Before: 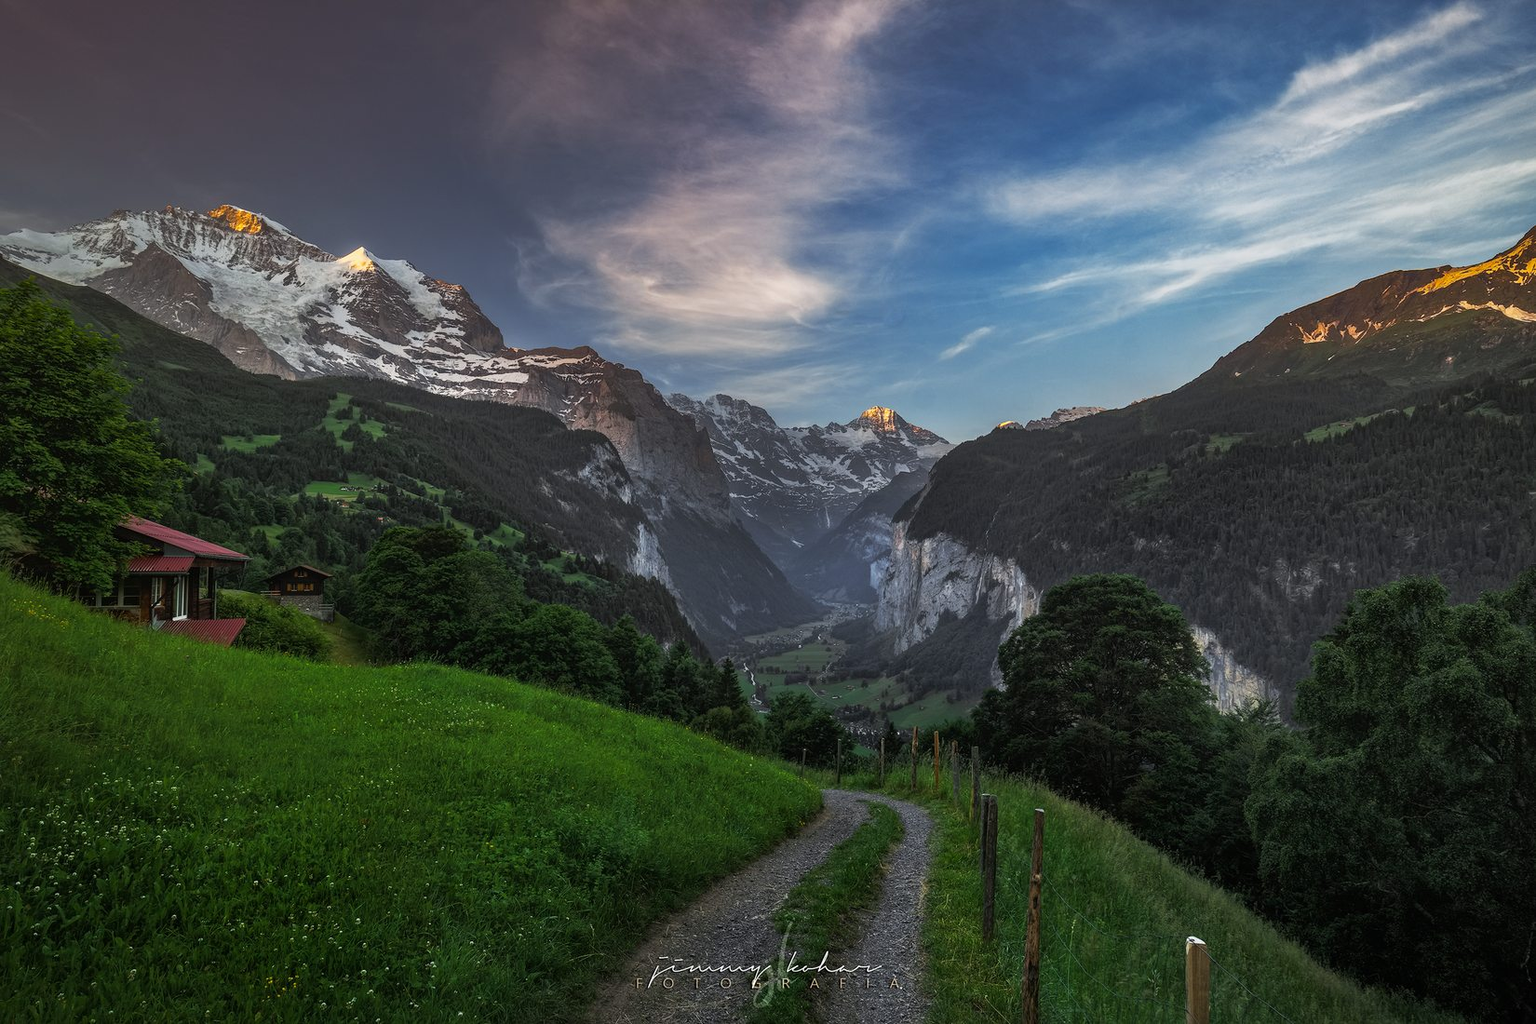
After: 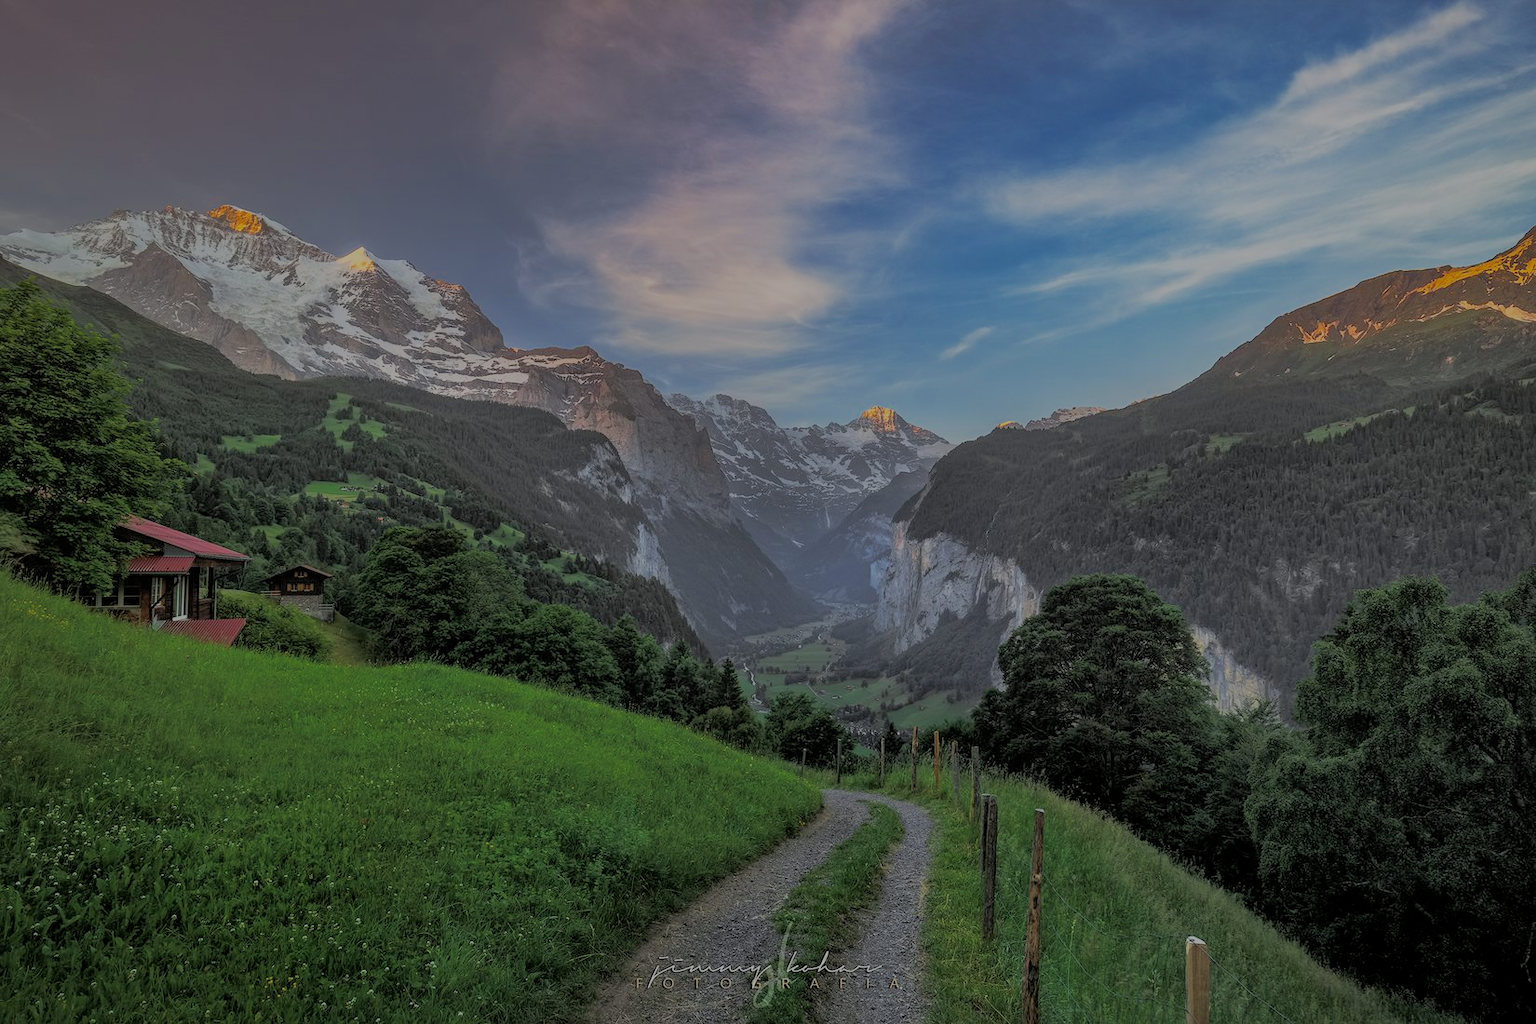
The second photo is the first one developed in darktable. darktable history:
filmic rgb: black relative exposure -8 EV, white relative exposure 8 EV, target black luminance 0%, hardness 2.41, latitude 76.07%, contrast 0.556, shadows ↔ highlights balance 0.013%, color science v6 (2022)
